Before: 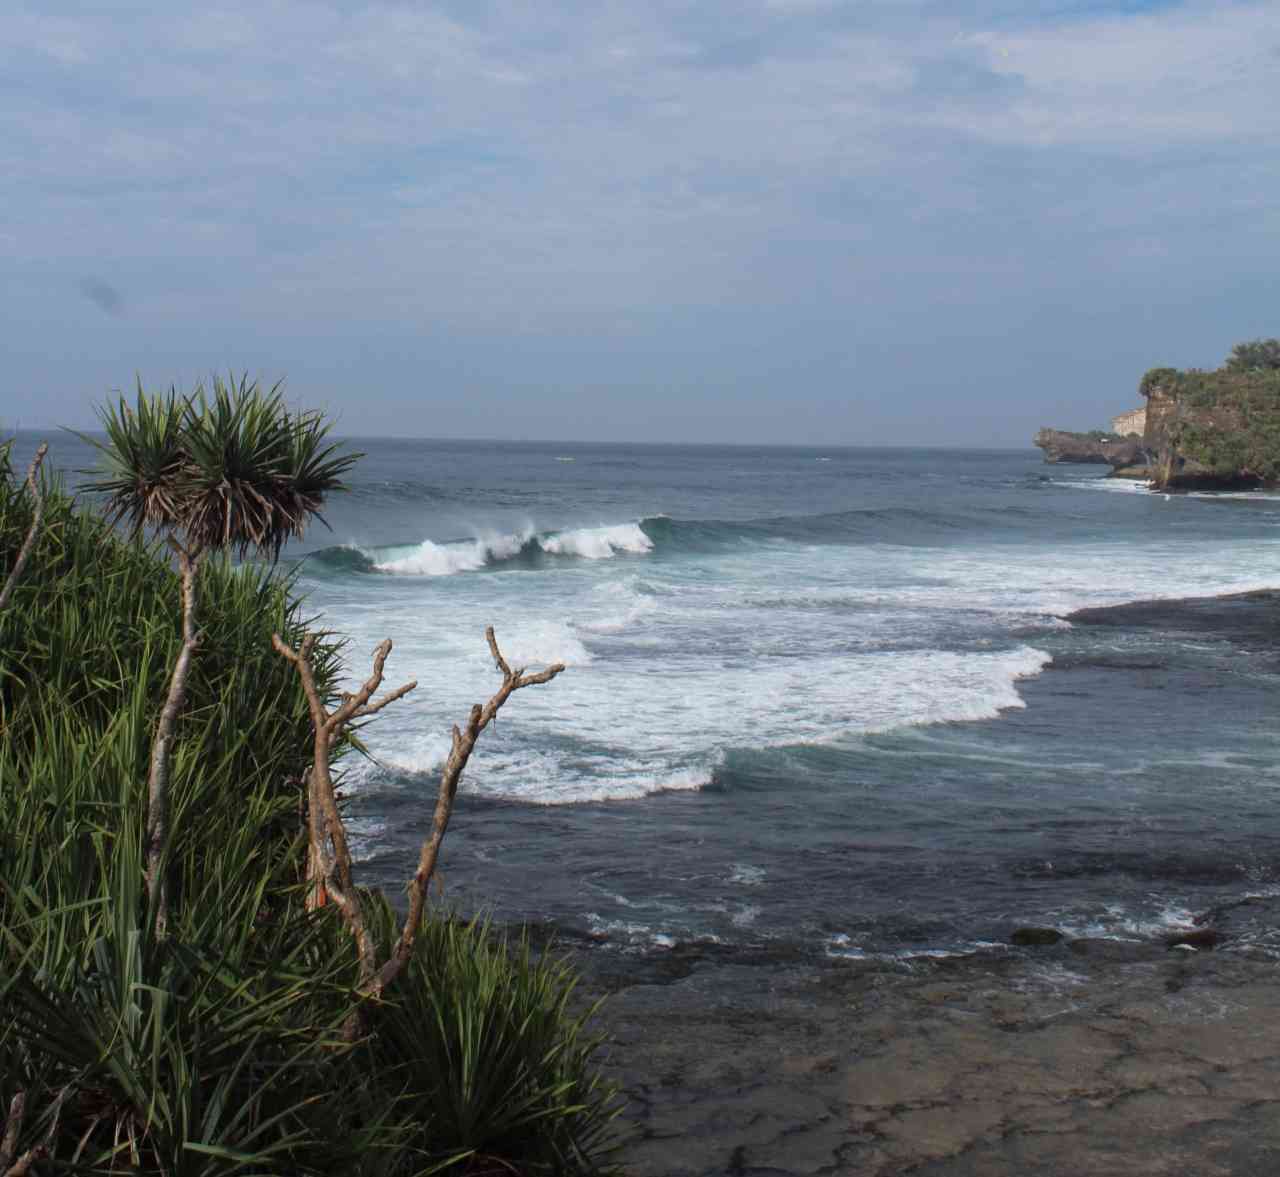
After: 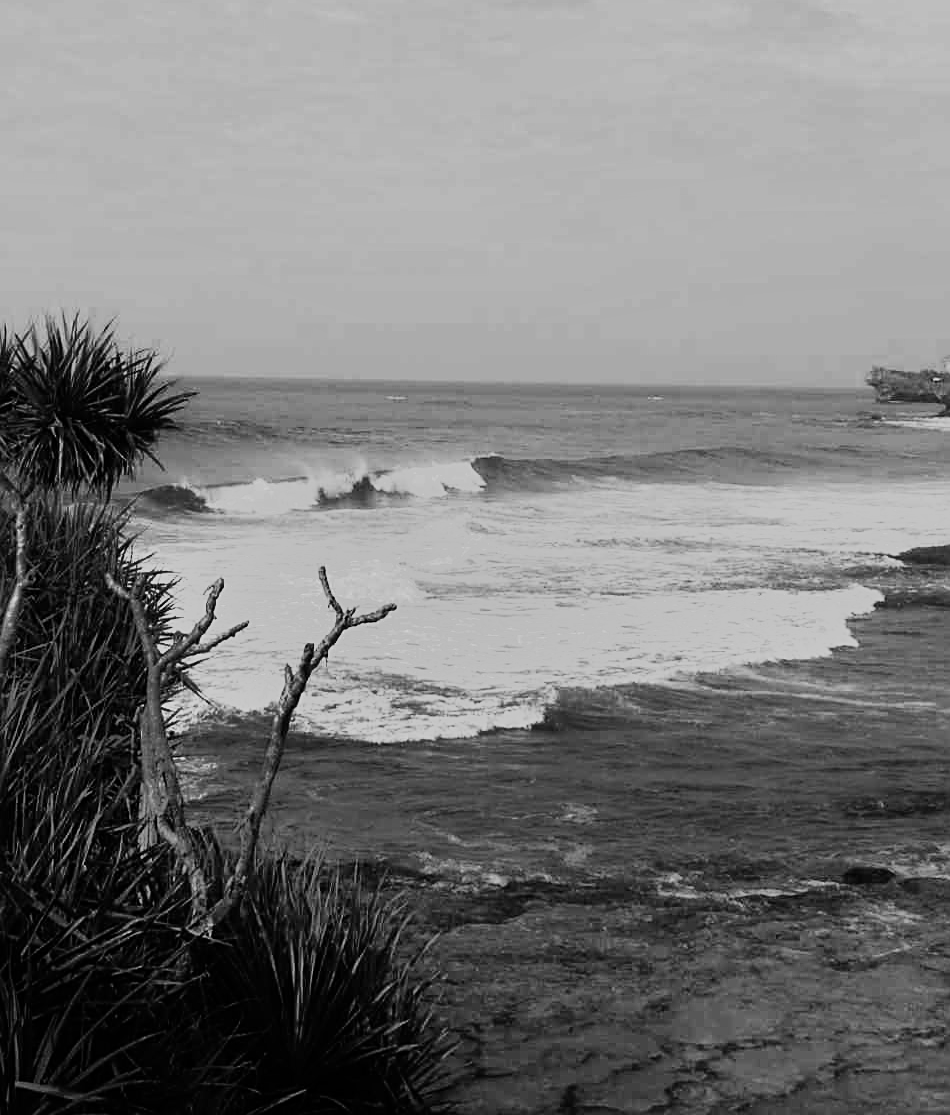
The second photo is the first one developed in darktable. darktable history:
filmic rgb: black relative exposure -7.5 EV, white relative exposure 5 EV, hardness 3.31, contrast 1.3, contrast in shadows safe
white balance: red 0.926, green 1.003, blue 1.133
crop and rotate: left 13.15%, top 5.251%, right 12.609%
sharpen: on, module defaults
color calibration: output gray [0.253, 0.26, 0.487, 0], gray › normalize channels true, illuminant same as pipeline (D50), adaptation XYZ, x 0.346, y 0.359, gamut compression 0
tone equalizer: -7 EV -0.63 EV, -6 EV 1 EV, -5 EV -0.45 EV, -4 EV 0.43 EV, -3 EV 0.41 EV, -2 EV 0.15 EV, -1 EV -0.15 EV, +0 EV -0.39 EV, smoothing diameter 25%, edges refinement/feathering 10, preserve details guided filter
